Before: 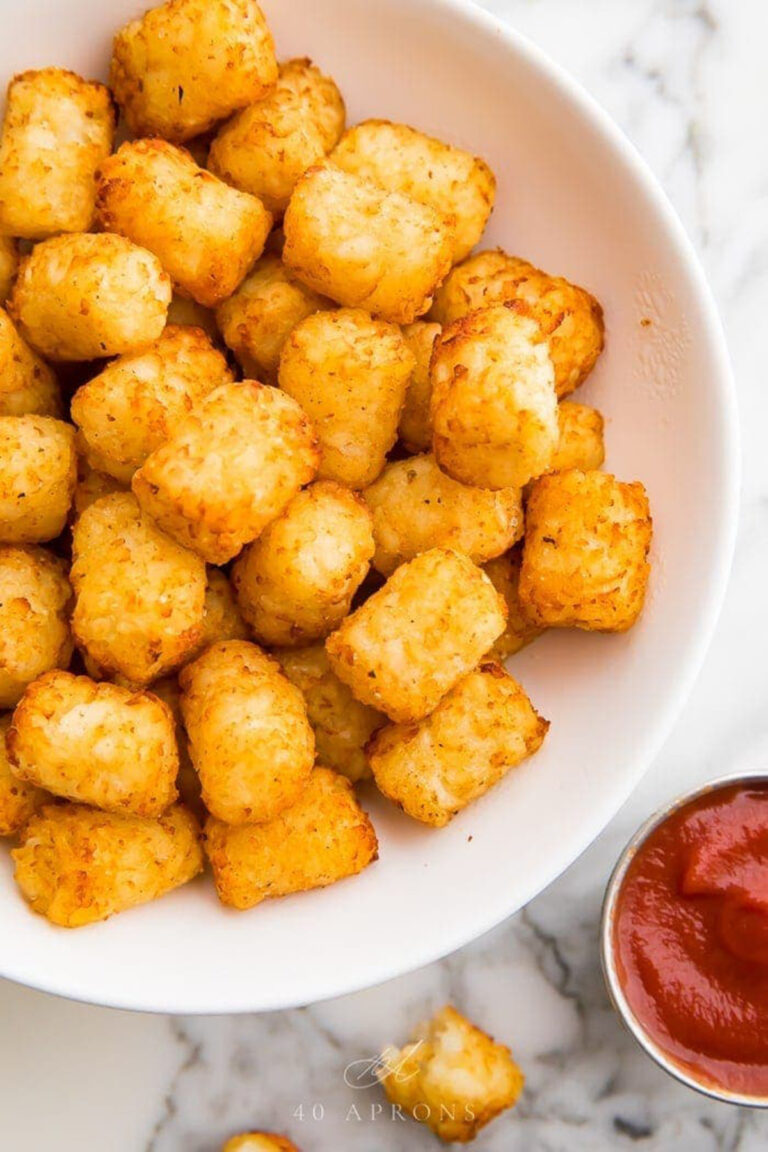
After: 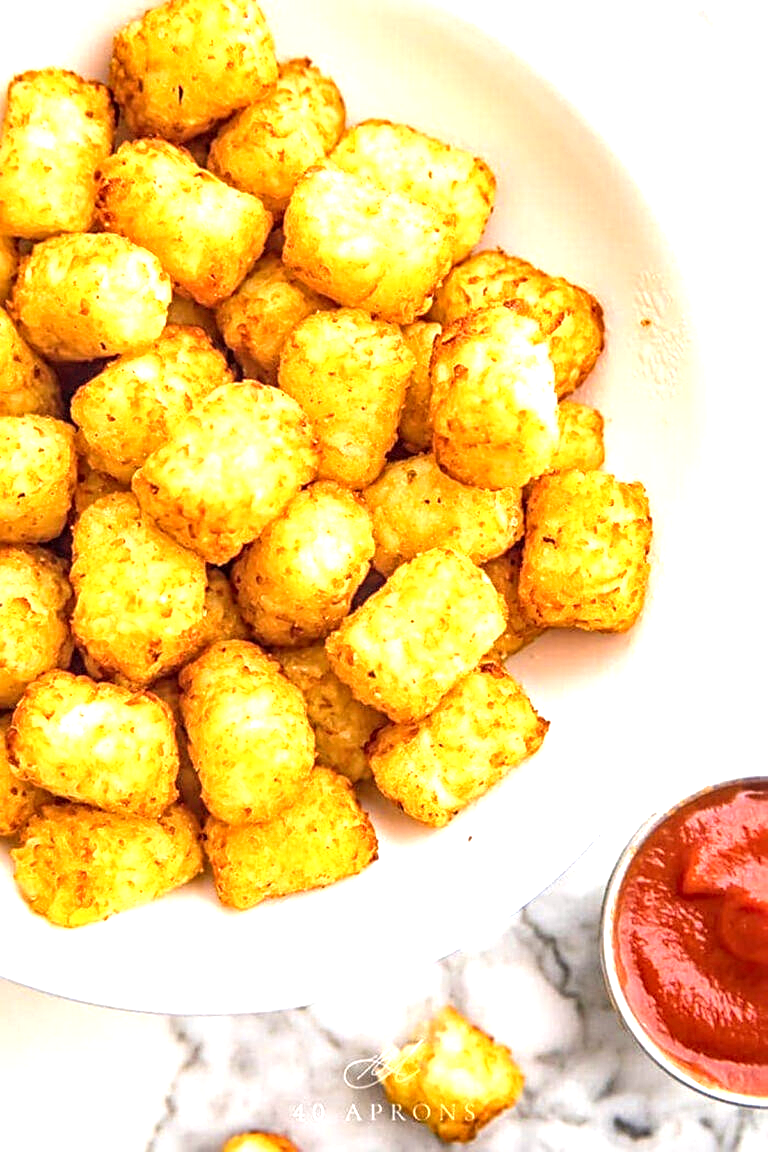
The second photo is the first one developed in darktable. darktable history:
exposure: black level correction 0, exposure 1.104 EV, compensate exposure bias true, compensate highlight preservation false
sharpen: radius 3.112
local contrast: detail 130%
